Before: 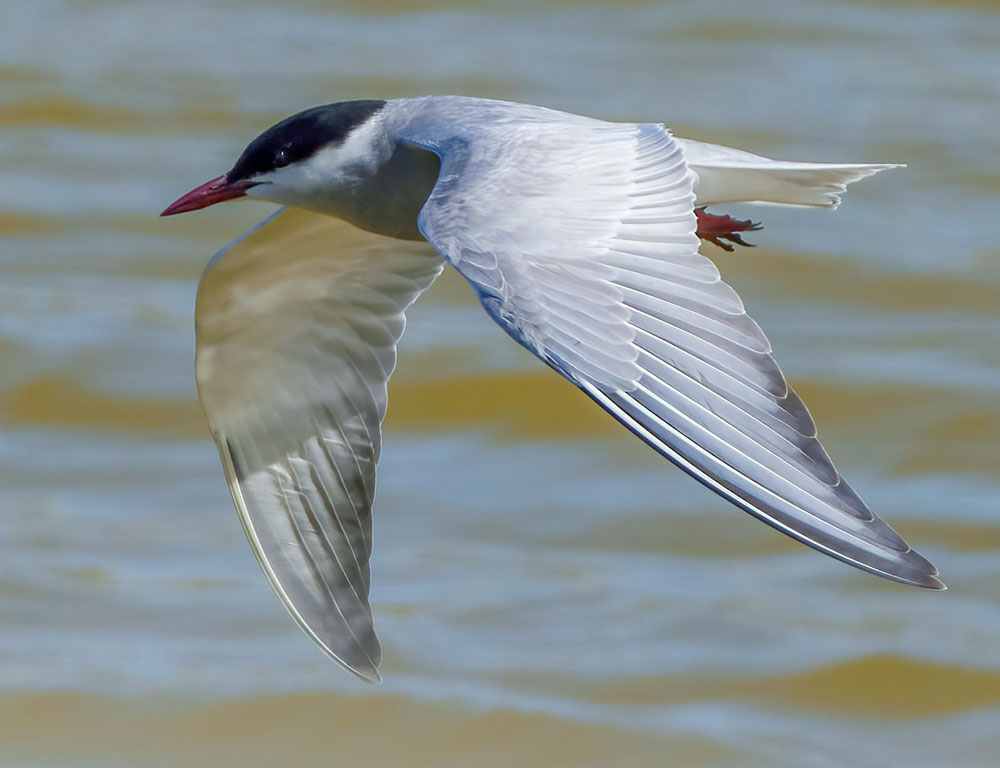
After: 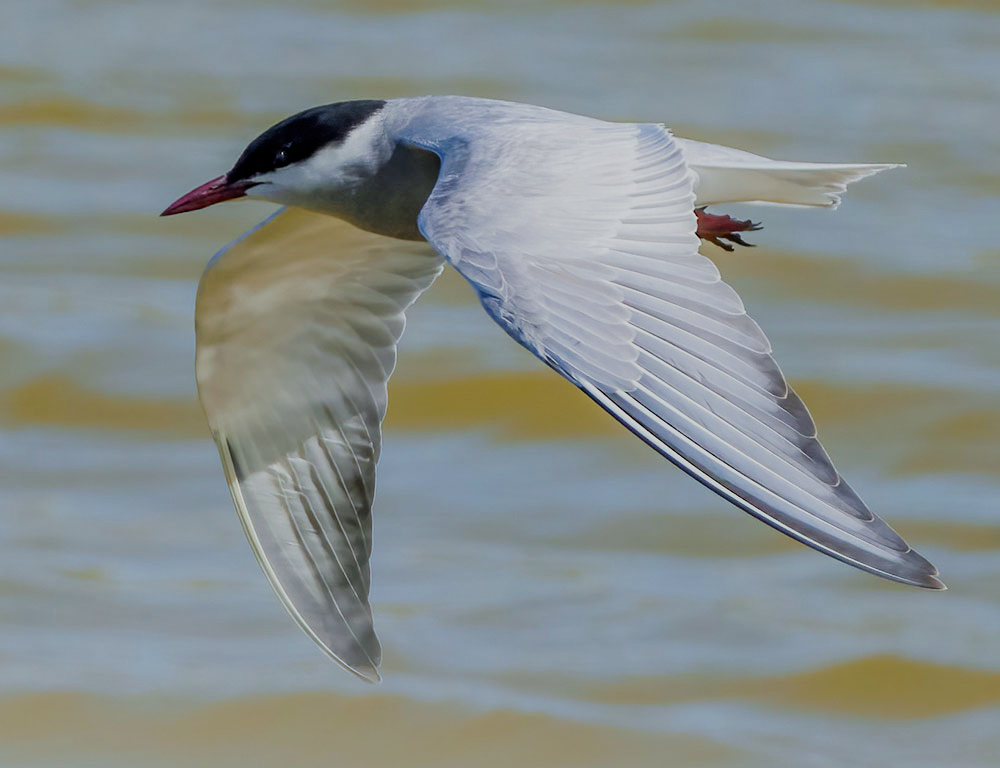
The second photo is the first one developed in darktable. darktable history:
filmic rgb: black relative exposure -9.29 EV, white relative exposure 6.74 EV, hardness 3.07, contrast 1.059
